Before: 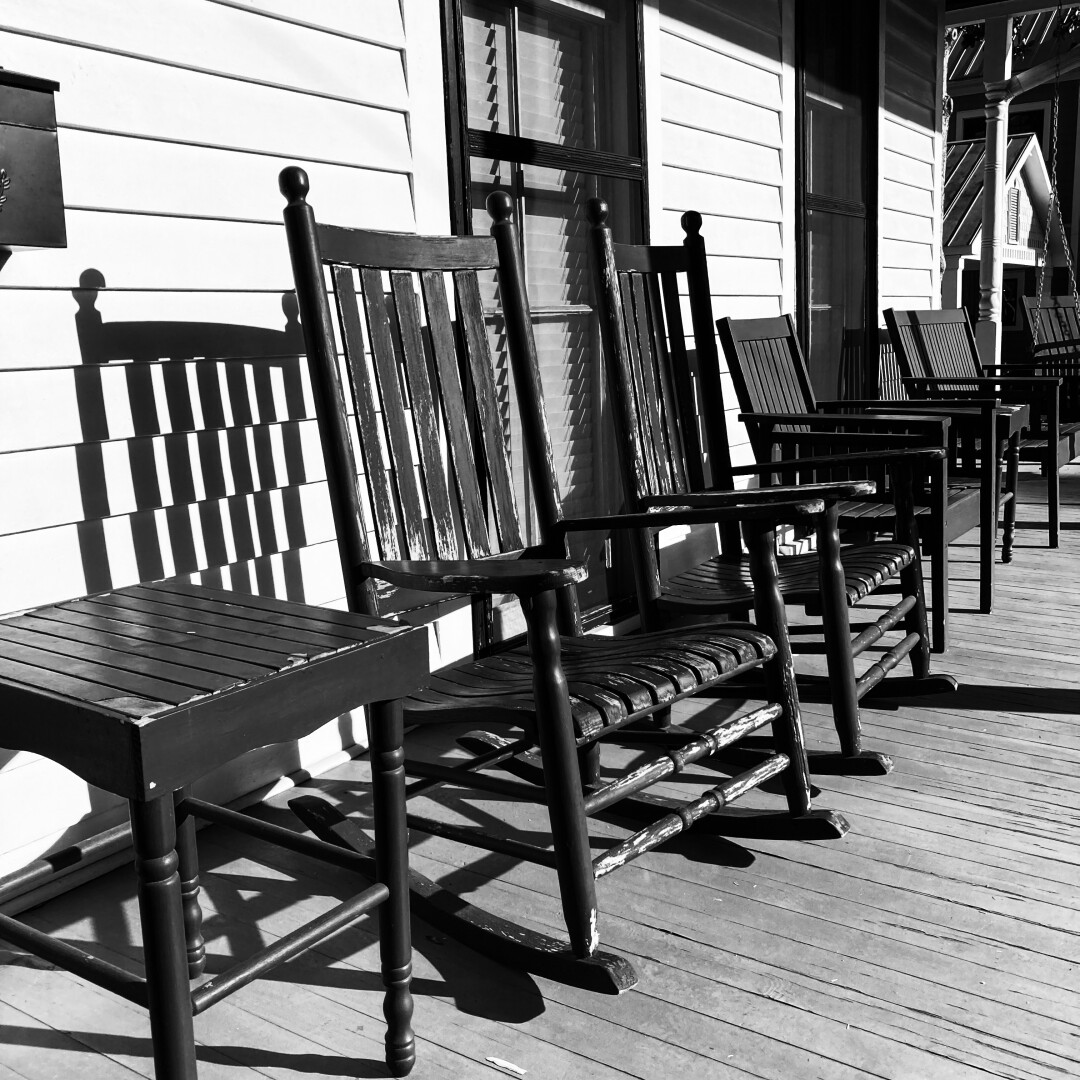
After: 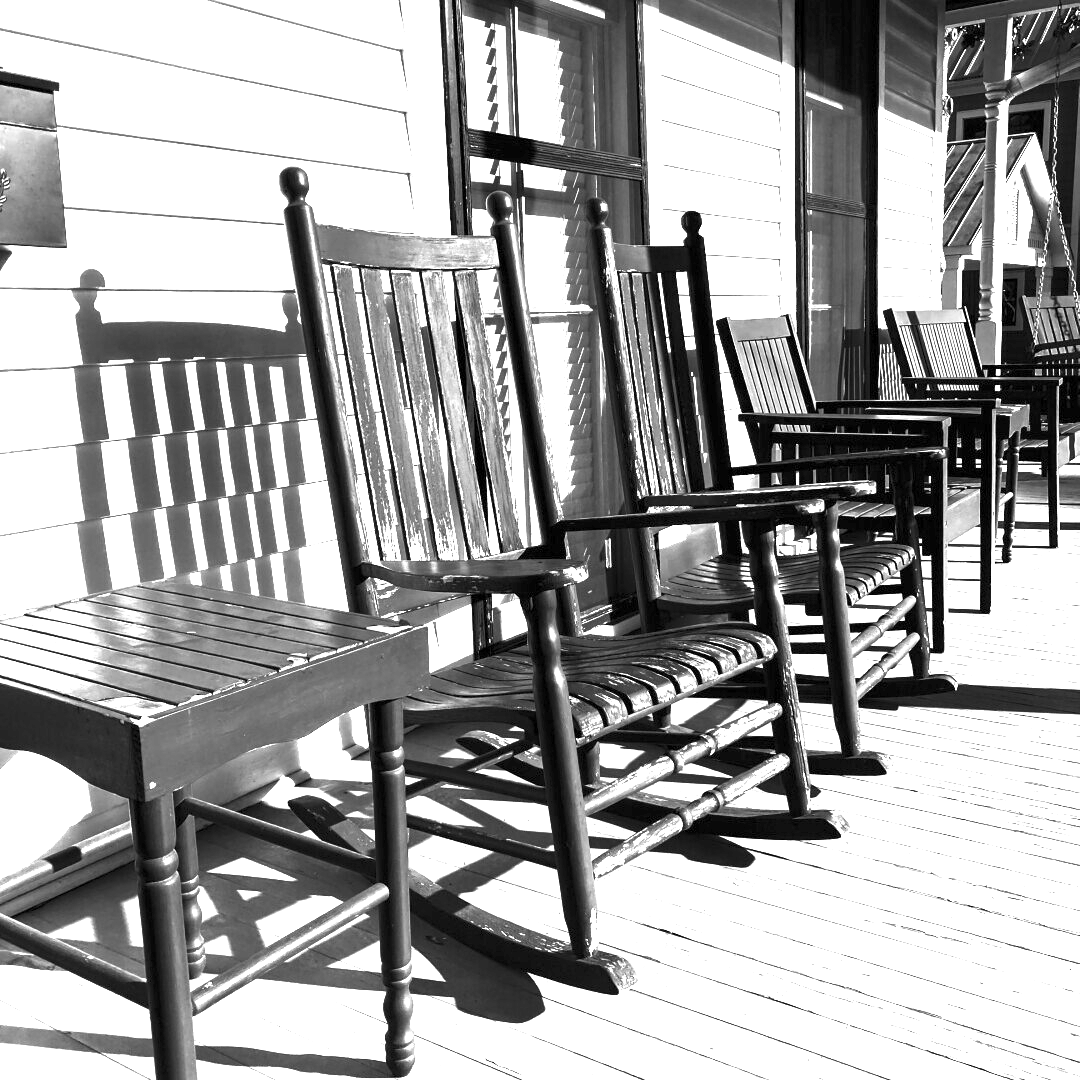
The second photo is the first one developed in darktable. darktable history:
vibrance: vibrance 20%
exposure: exposure 2.207 EV, compensate highlight preservation false
